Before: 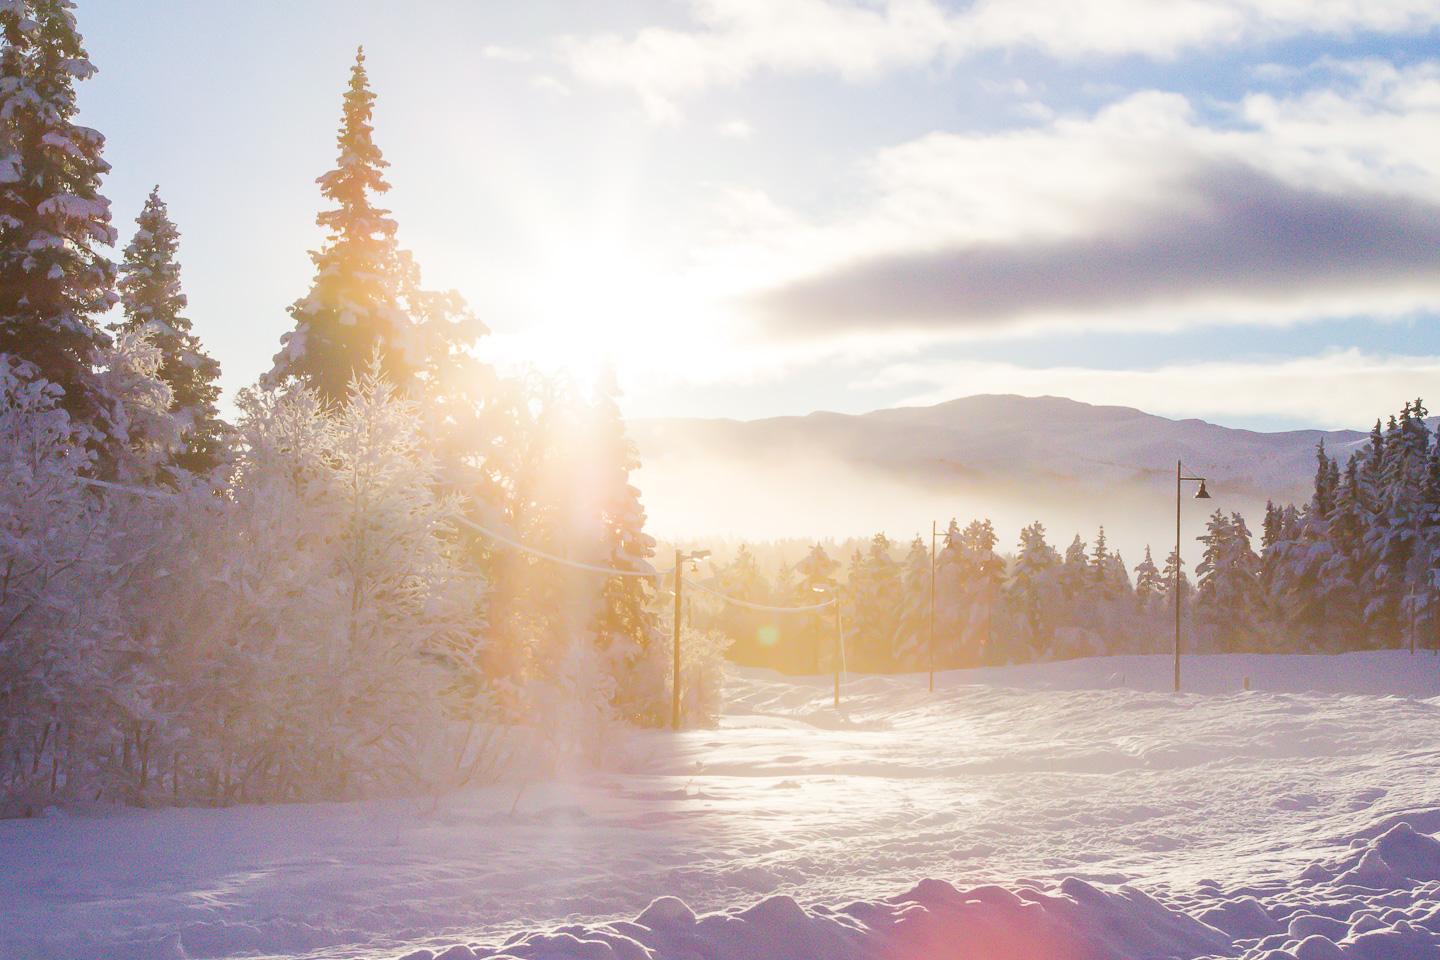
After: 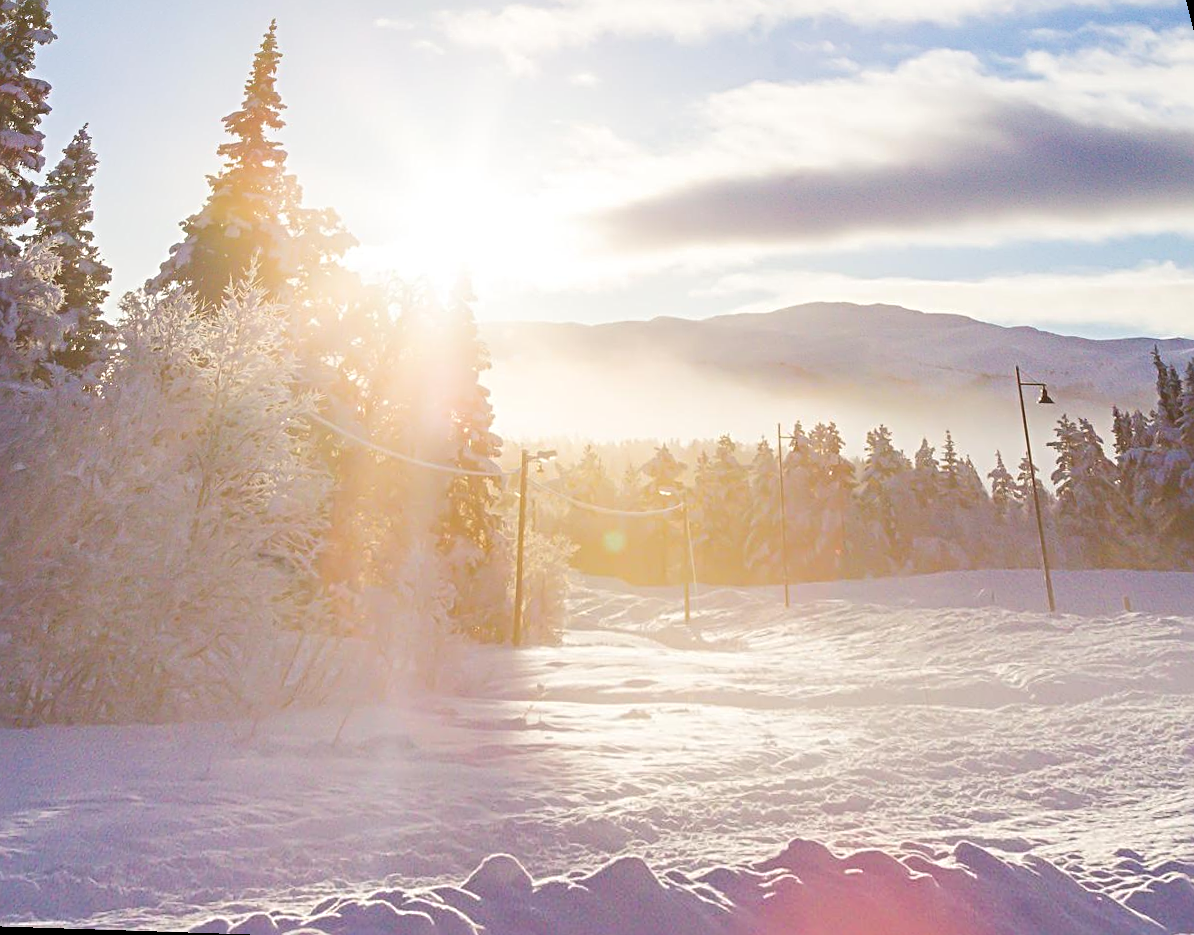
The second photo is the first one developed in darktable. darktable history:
sharpen: radius 4
rotate and perspective: rotation 0.72°, lens shift (vertical) -0.352, lens shift (horizontal) -0.051, crop left 0.152, crop right 0.859, crop top 0.019, crop bottom 0.964
